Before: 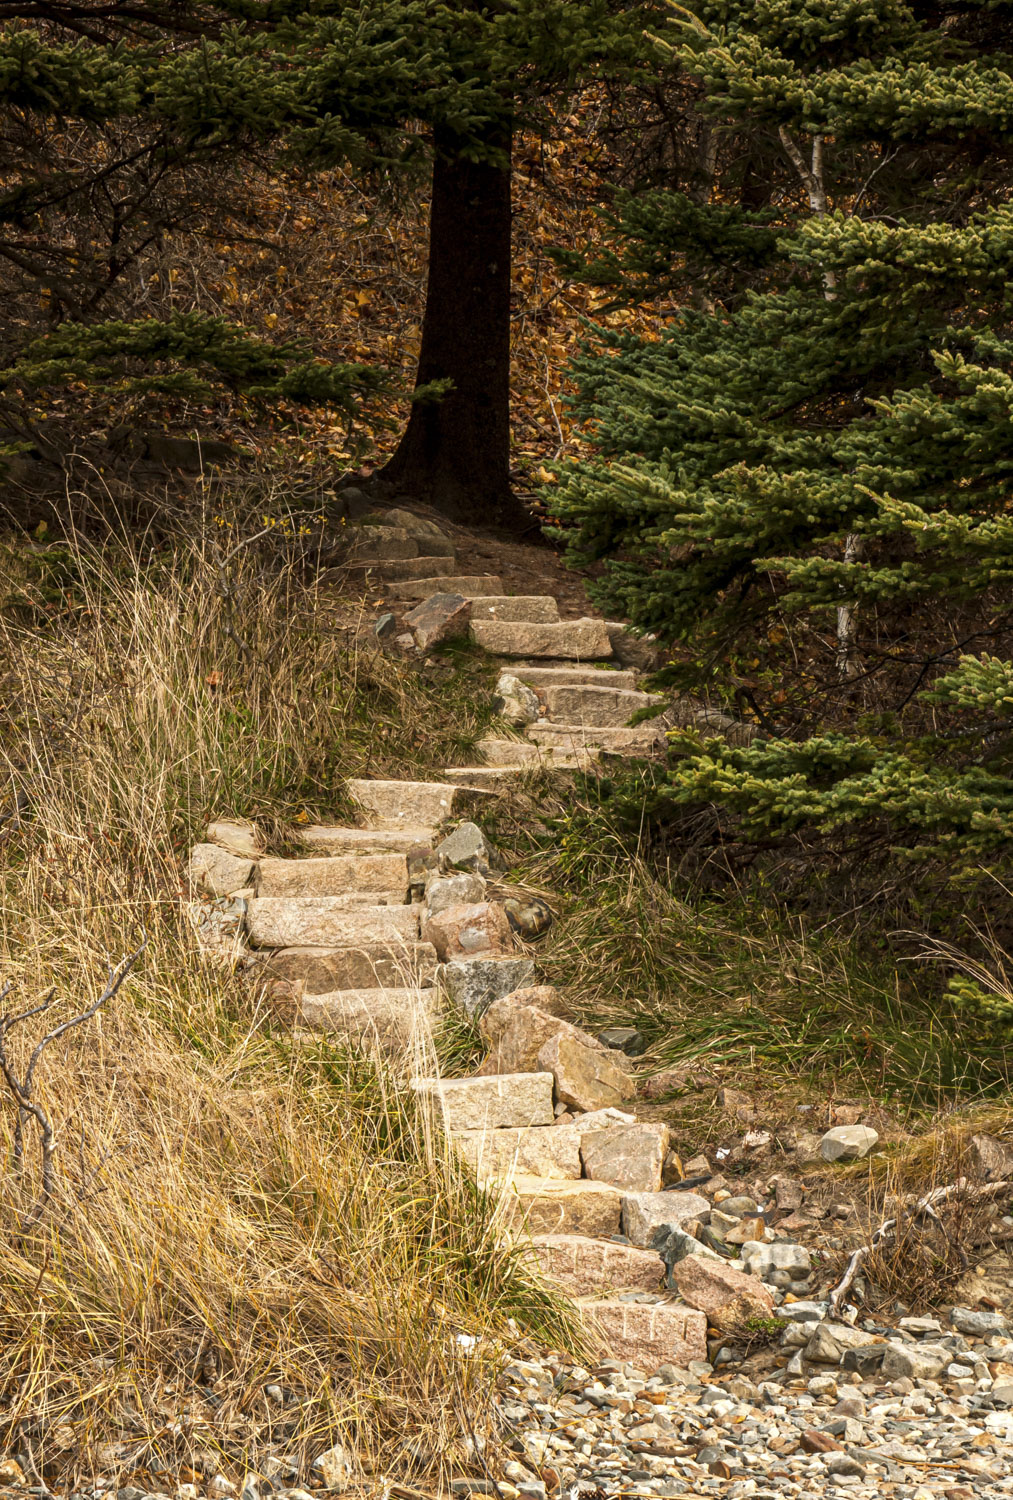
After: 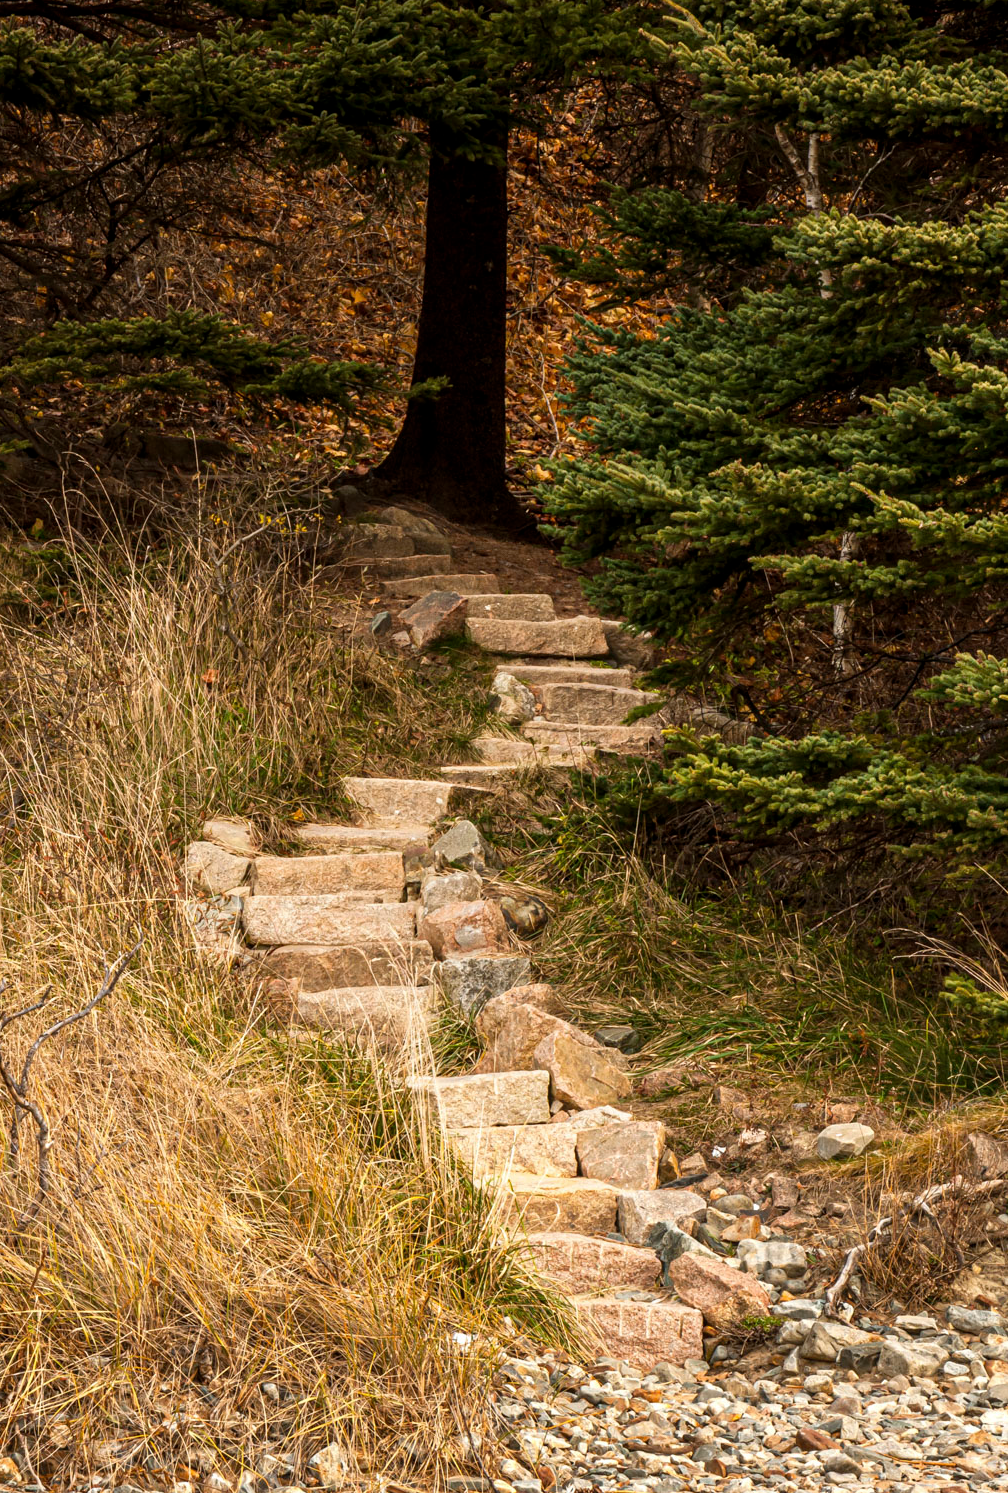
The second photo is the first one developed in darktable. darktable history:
crop and rotate: left 0.463%, top 0.195%, bottom 0.266%
